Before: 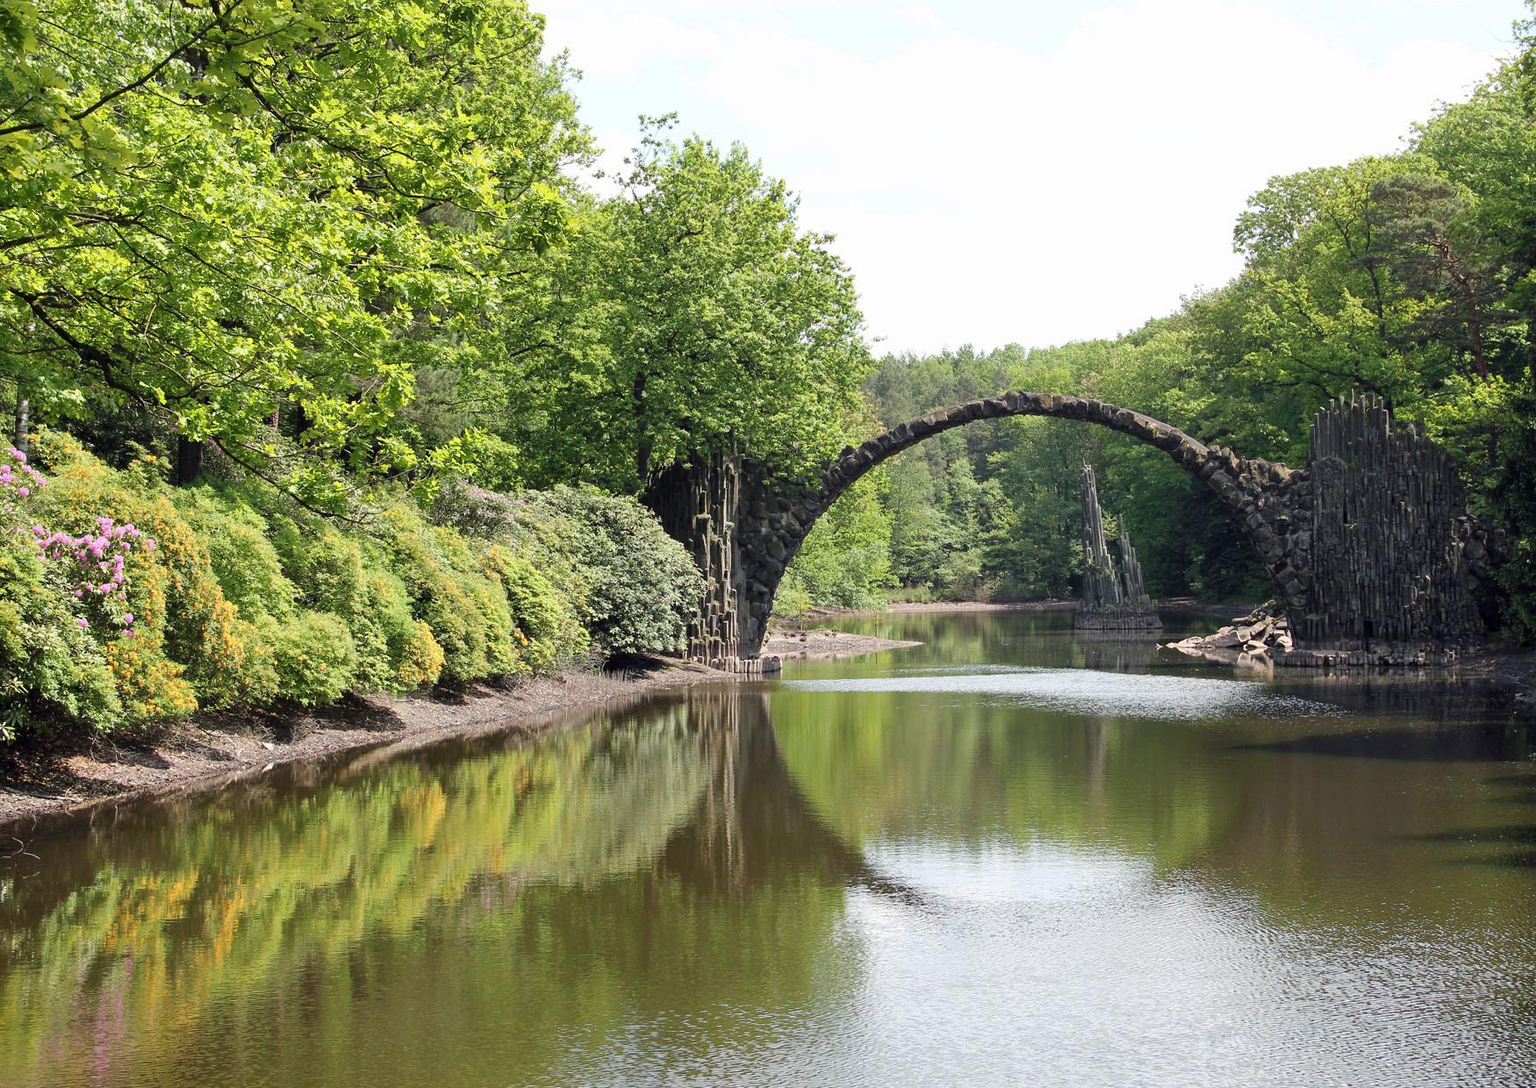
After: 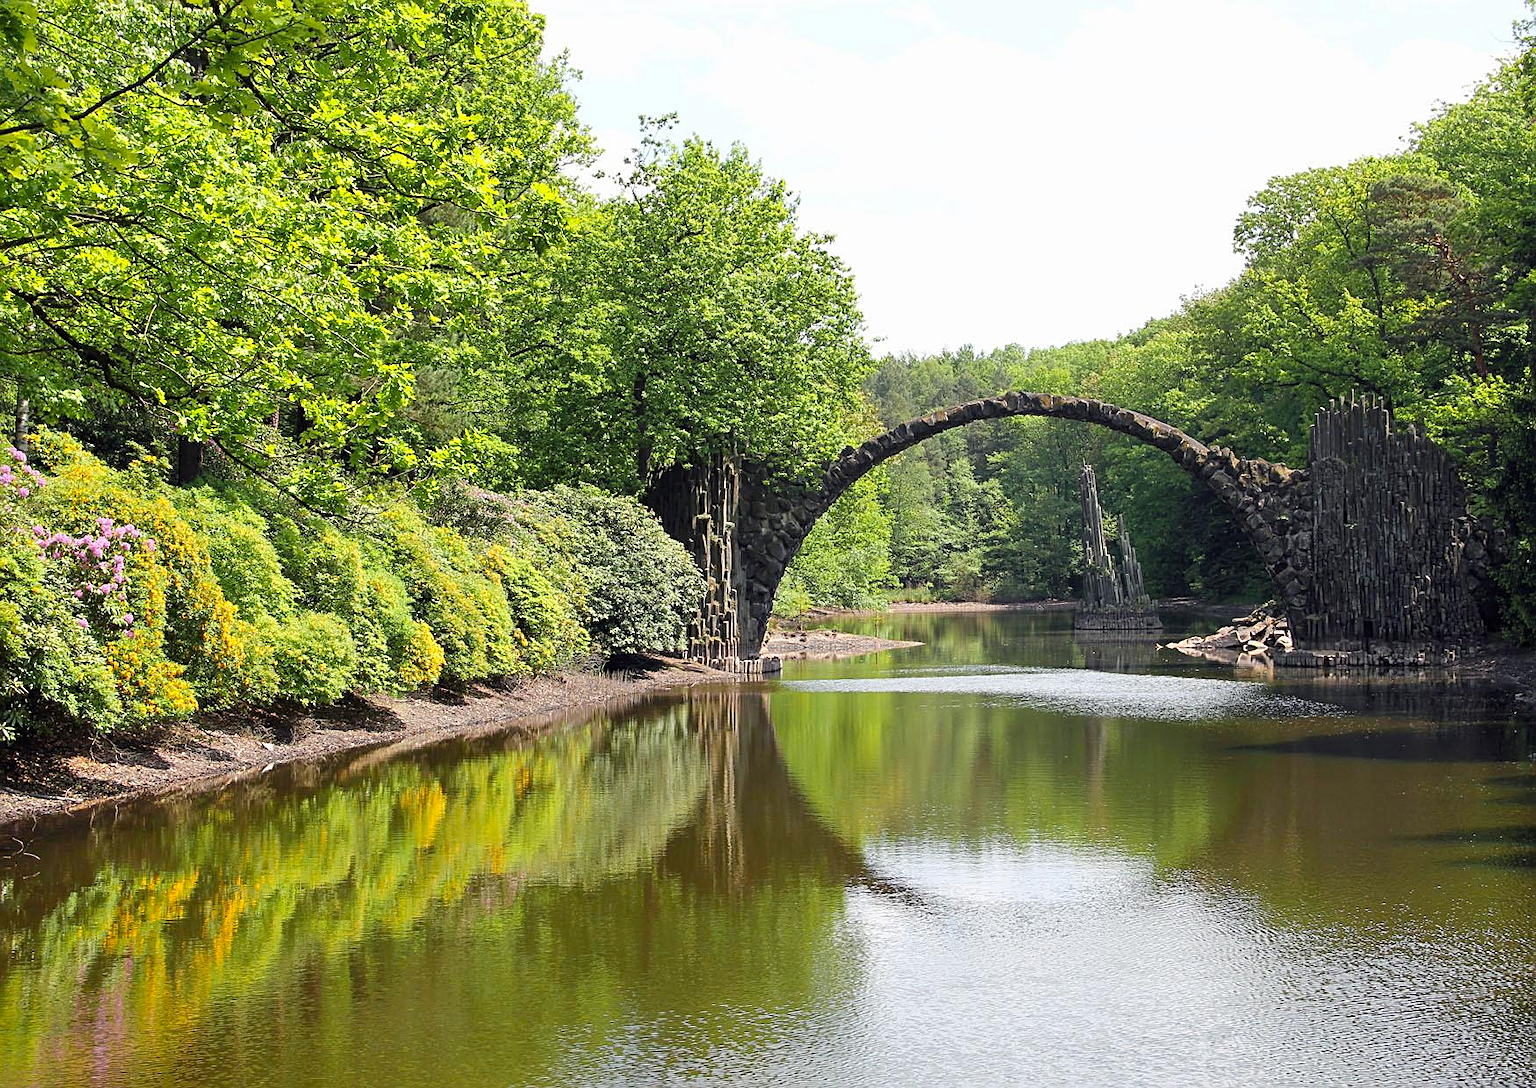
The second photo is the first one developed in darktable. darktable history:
color zones: curves: ch0 [(0.224, 0.526) (0.75, 0.5)]; ch1 [(0.055, 0.526) (0.224, 0.761) (0.377, 0.526) (0.75, 0.5)]
sharpen: on, module defaults
